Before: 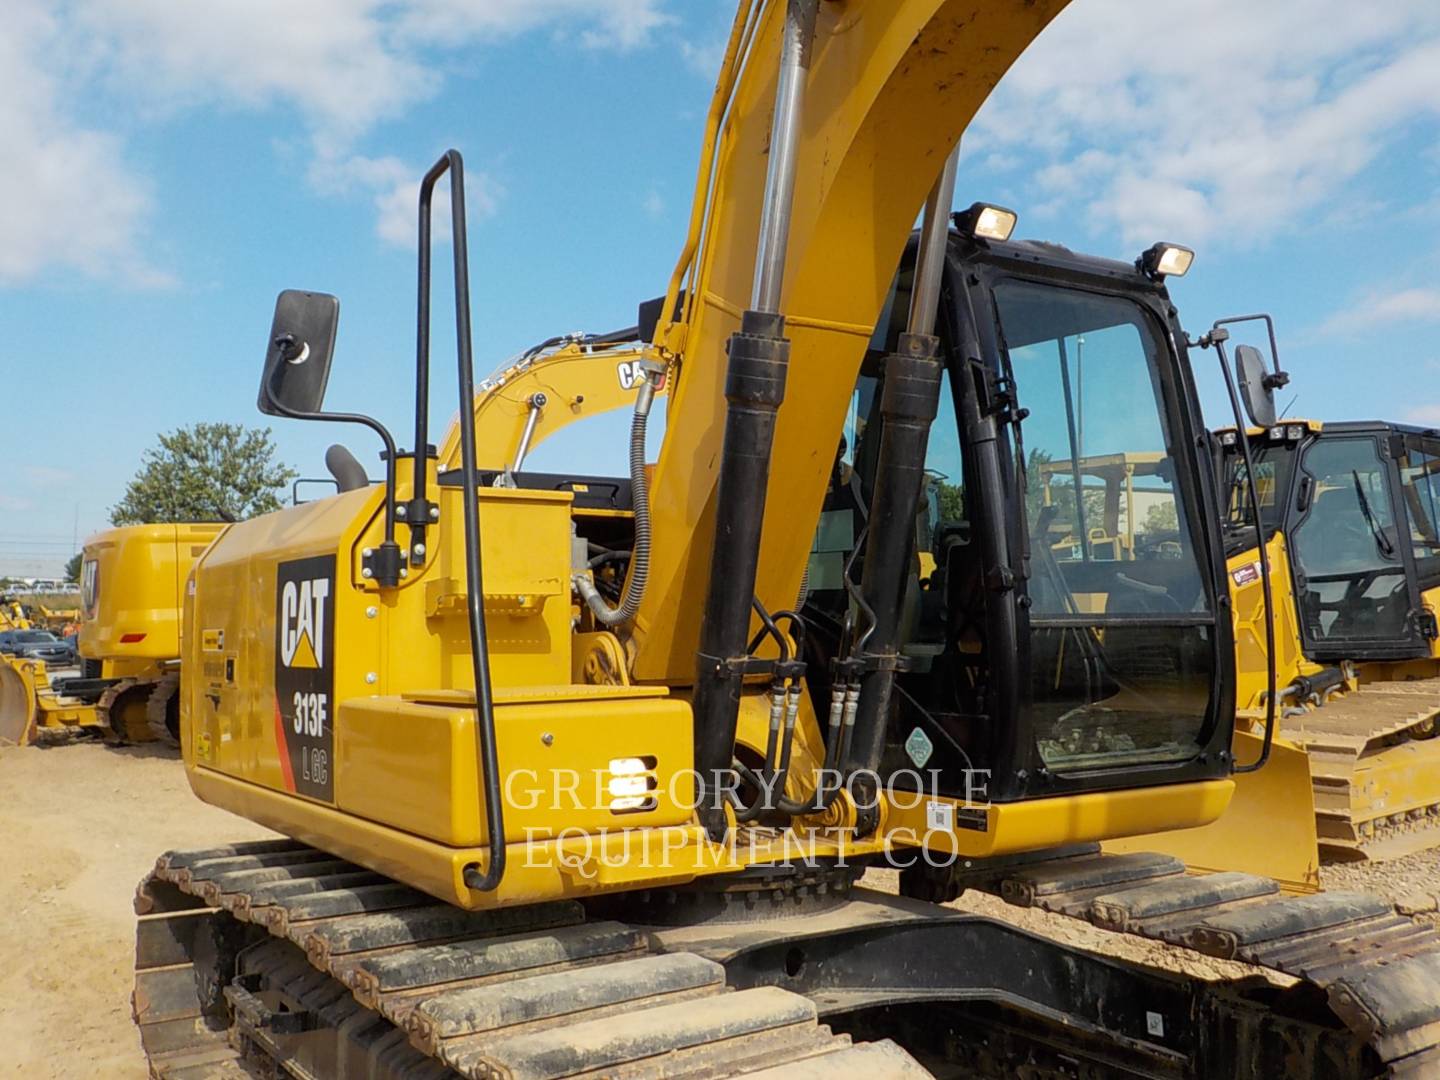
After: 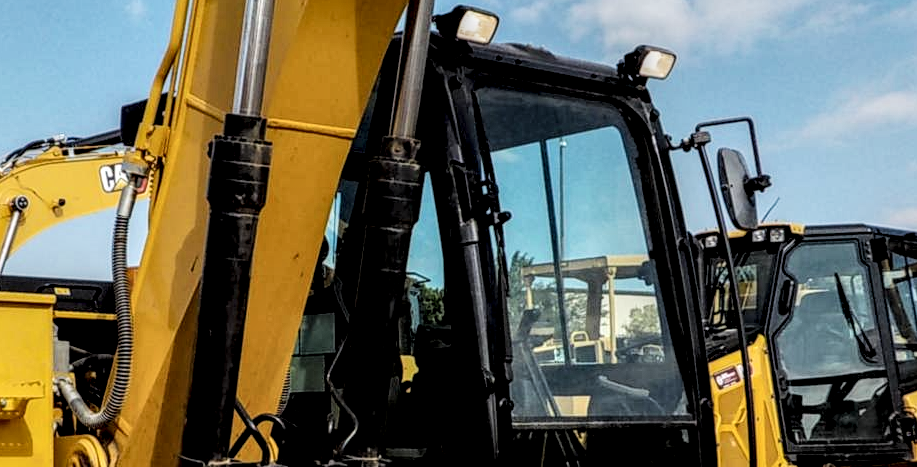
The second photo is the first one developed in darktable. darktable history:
local contrast: highlights 19%, detail 186%
crop: left 36.005%, top 18.293%, right 0.31%, bottom 38.444%
filmic rgb: black relative exposure -5 EV, white relative exposure 3.5 EV, hardness 3.19, contrast 1.3, highlights saturation mix -50%
